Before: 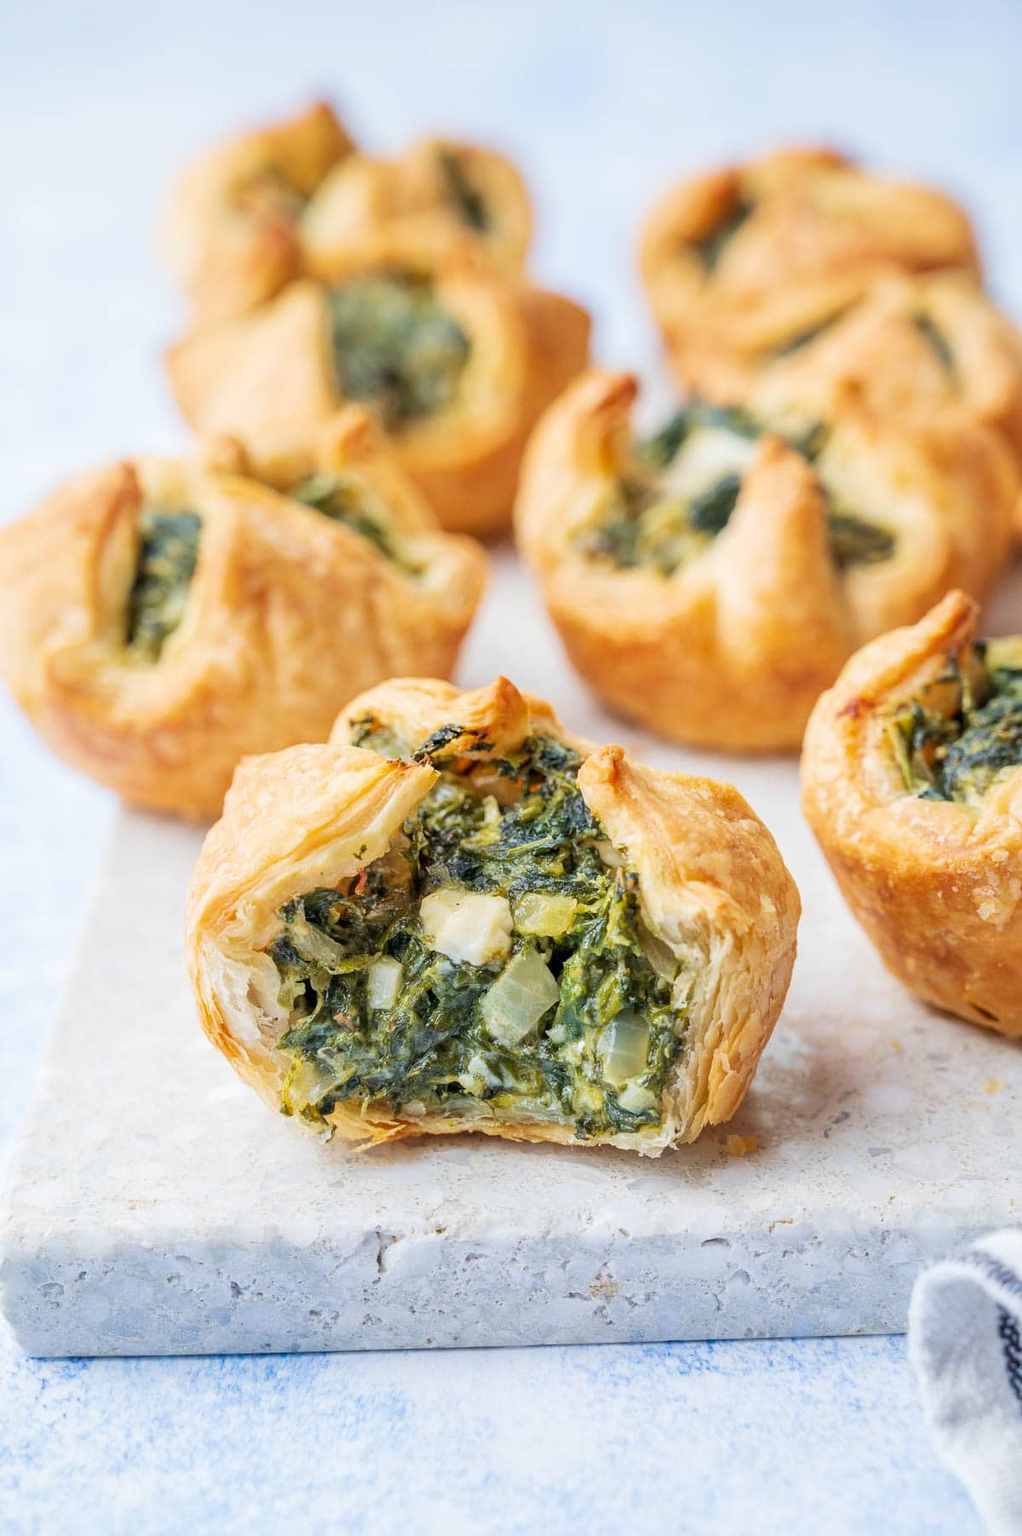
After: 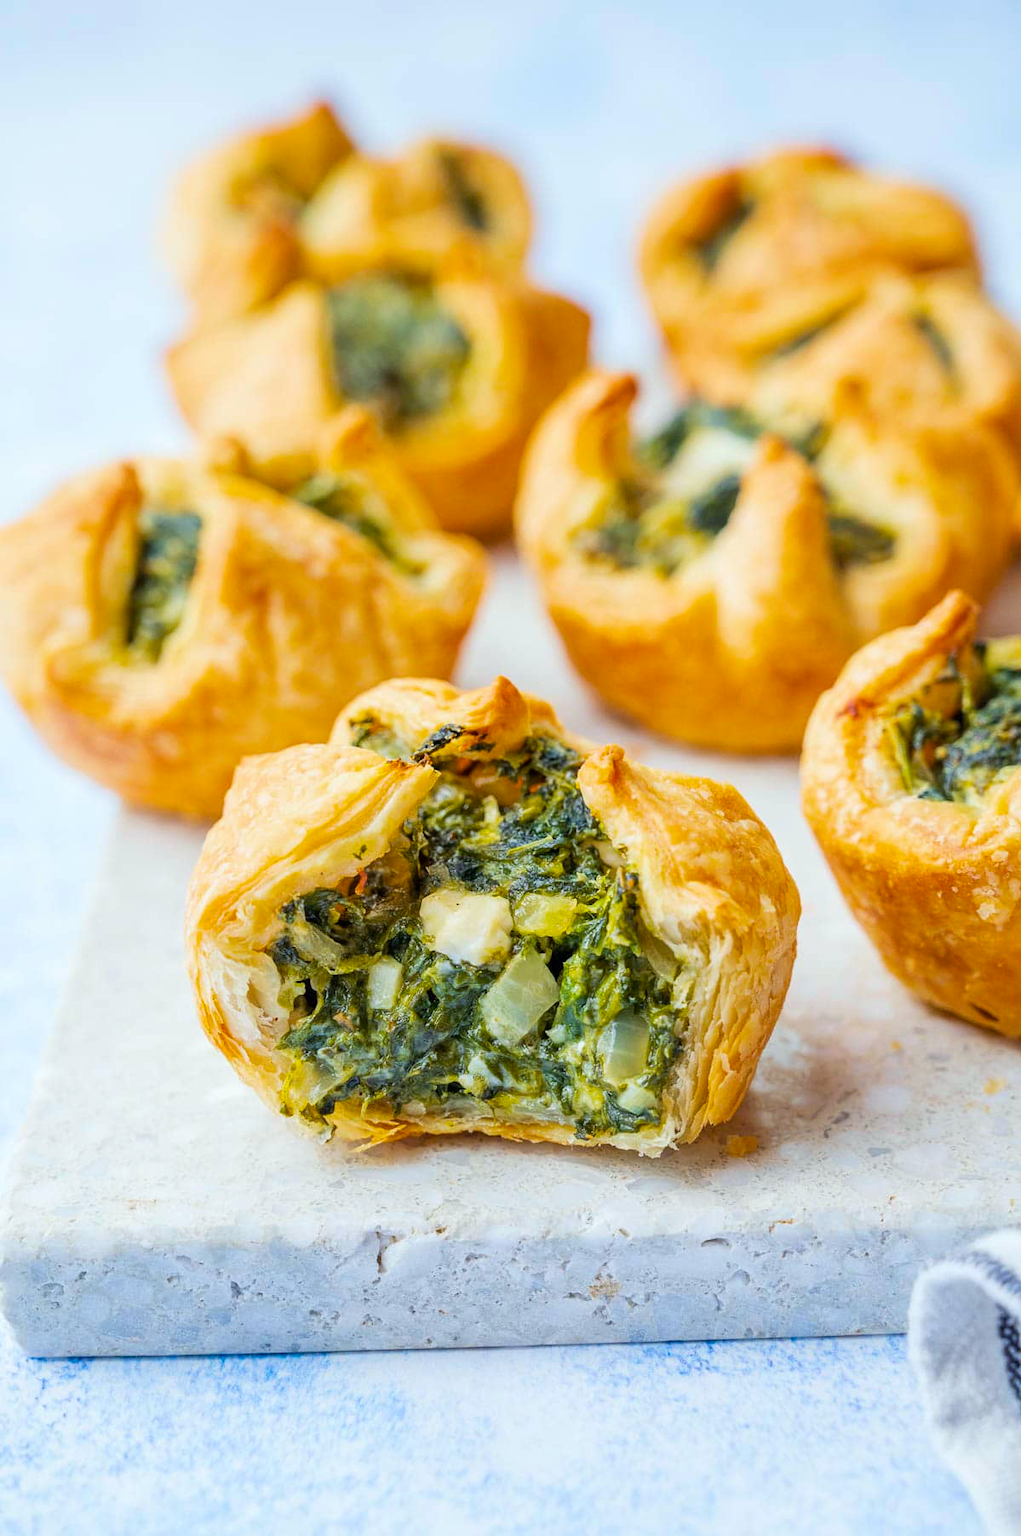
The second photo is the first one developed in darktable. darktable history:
white balance: red 0.978, blue 0.999
color balance rgb: perceptual saturation grading › global saturation 25%, global vibrance 20%
